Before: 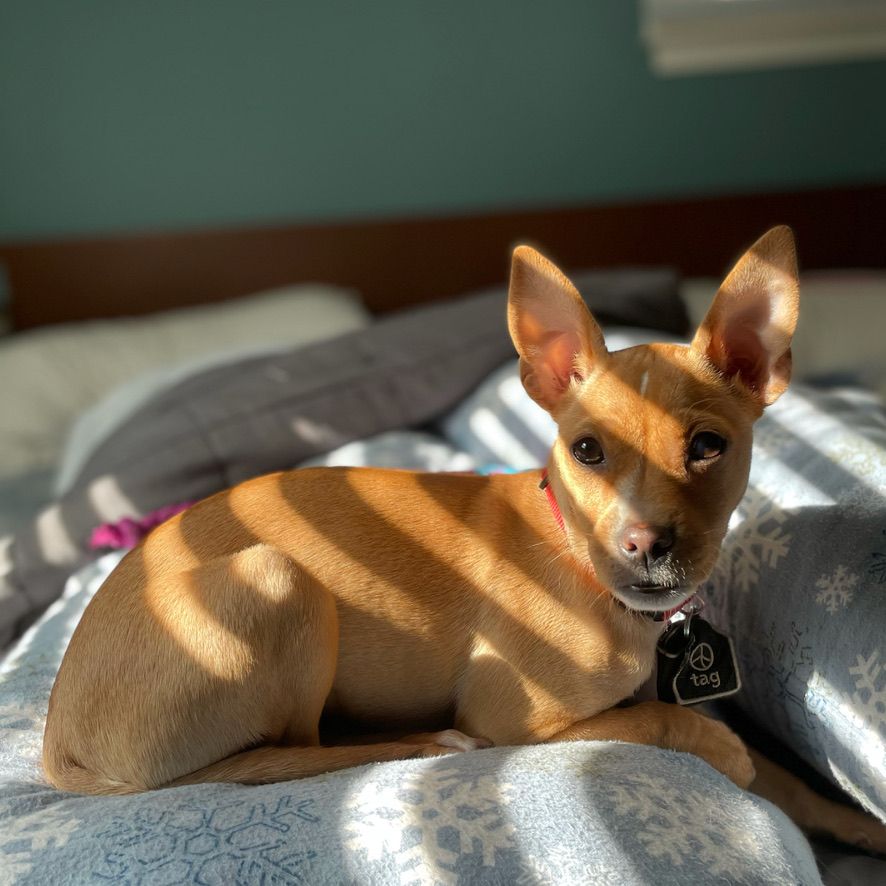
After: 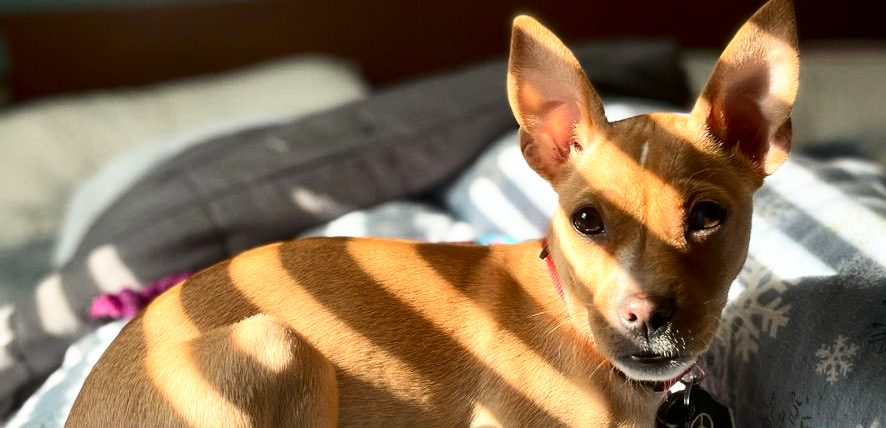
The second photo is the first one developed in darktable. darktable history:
base curve: curves: ch0 [(0, 0) (0.688, 0.865) (1, 1)], preserve colors none
crop and rotate: top 26.056%, bottom 25.543%
contrast brightness saturation: contrast 0.28
